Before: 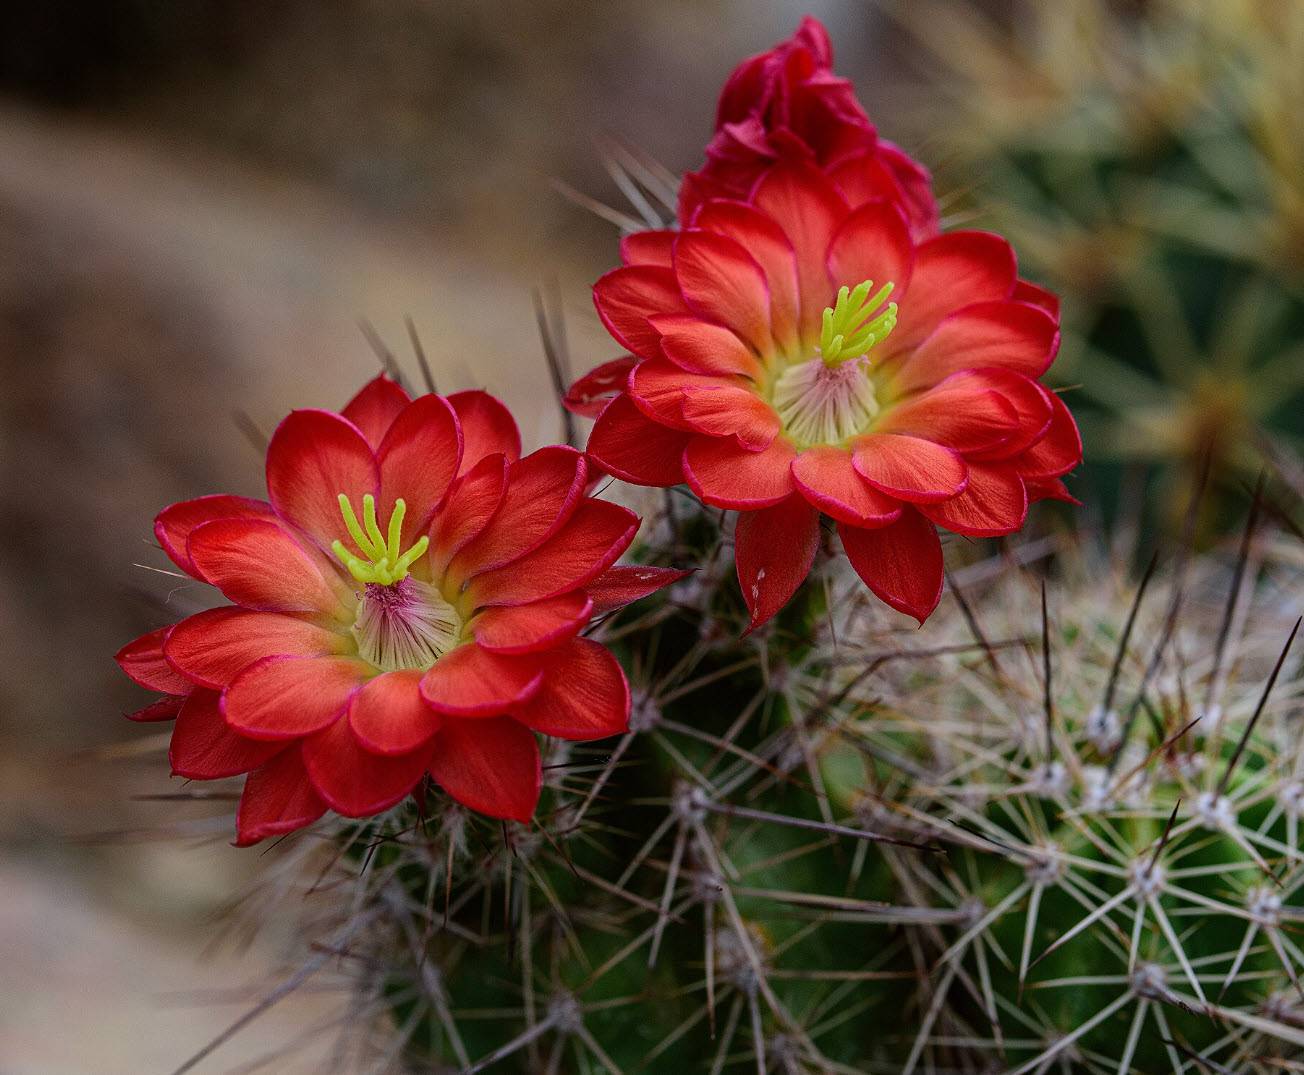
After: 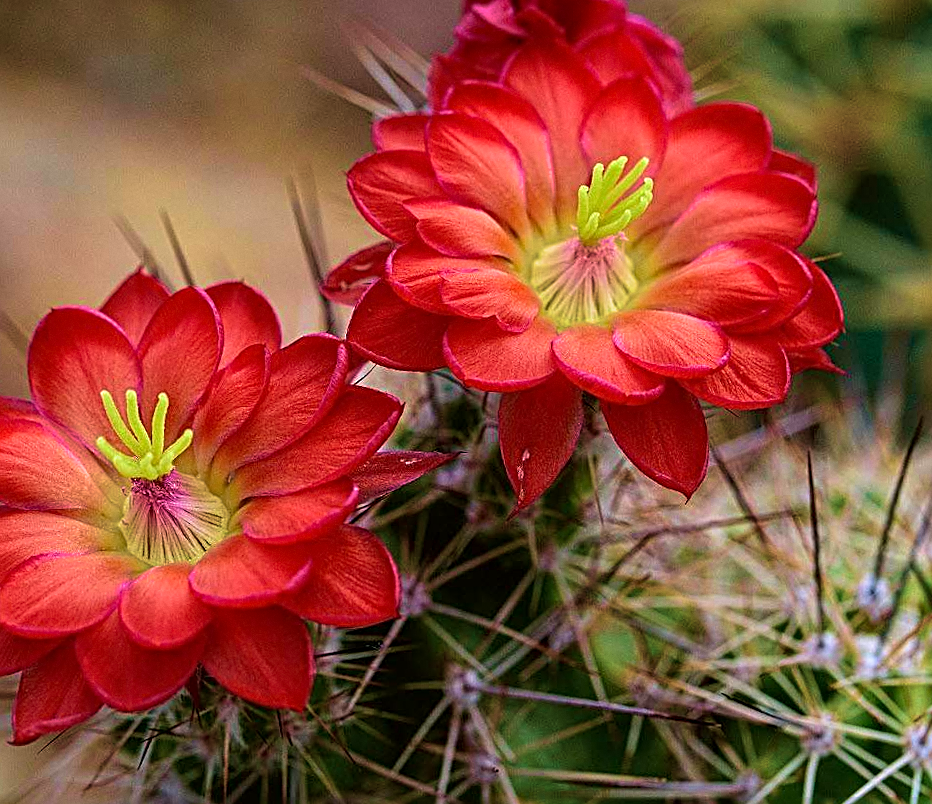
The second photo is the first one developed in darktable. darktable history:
crop: left 16.768%, top 8.653%, right 8.362%, bottom 12.485%
sharpen: radius 2.676, amount 0.669
grain: coarseness 14.57 ISO, strength 8.8%
velvia: strength 75%
rotate and perspective: rotation -2.12°, lens shift (vertical) 0.009, lens shift (horizontal) -0.008, automatic cropping original format, crop left 0.036, crop right 0.964, crop top 0.05, crop bottom 0.959
exposure: black level correction 0.001, exposure 0.5 EV, compensate exposure bias true, compensate highlight preservation false
